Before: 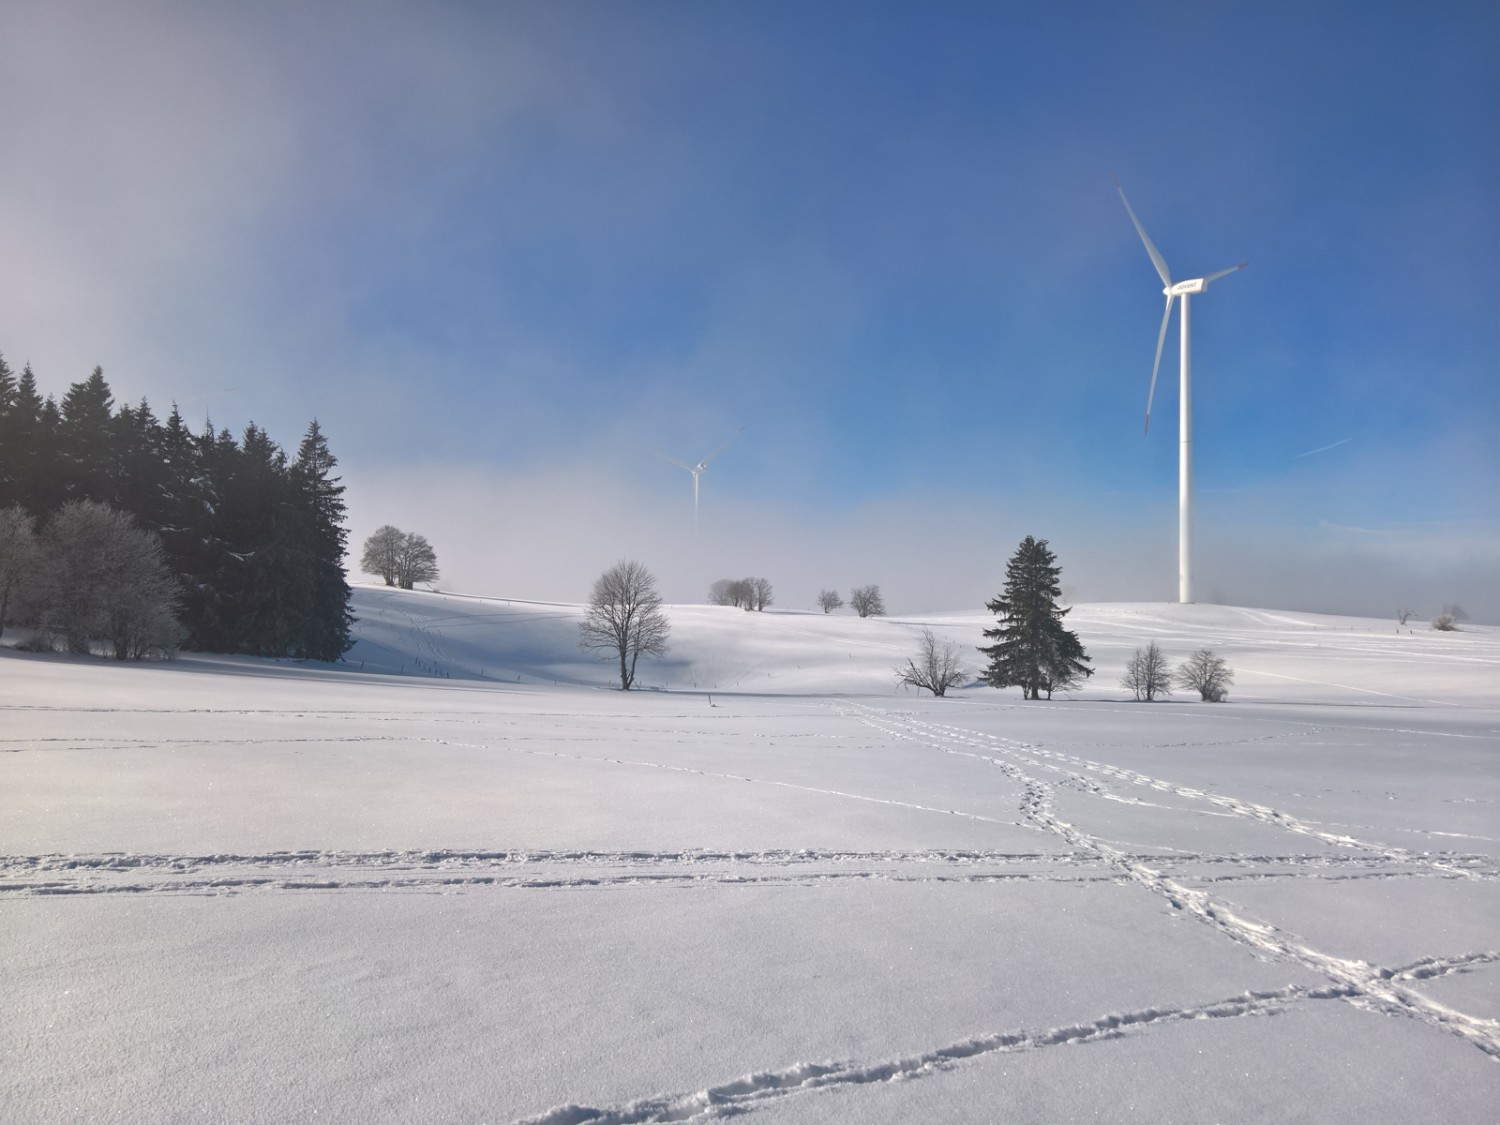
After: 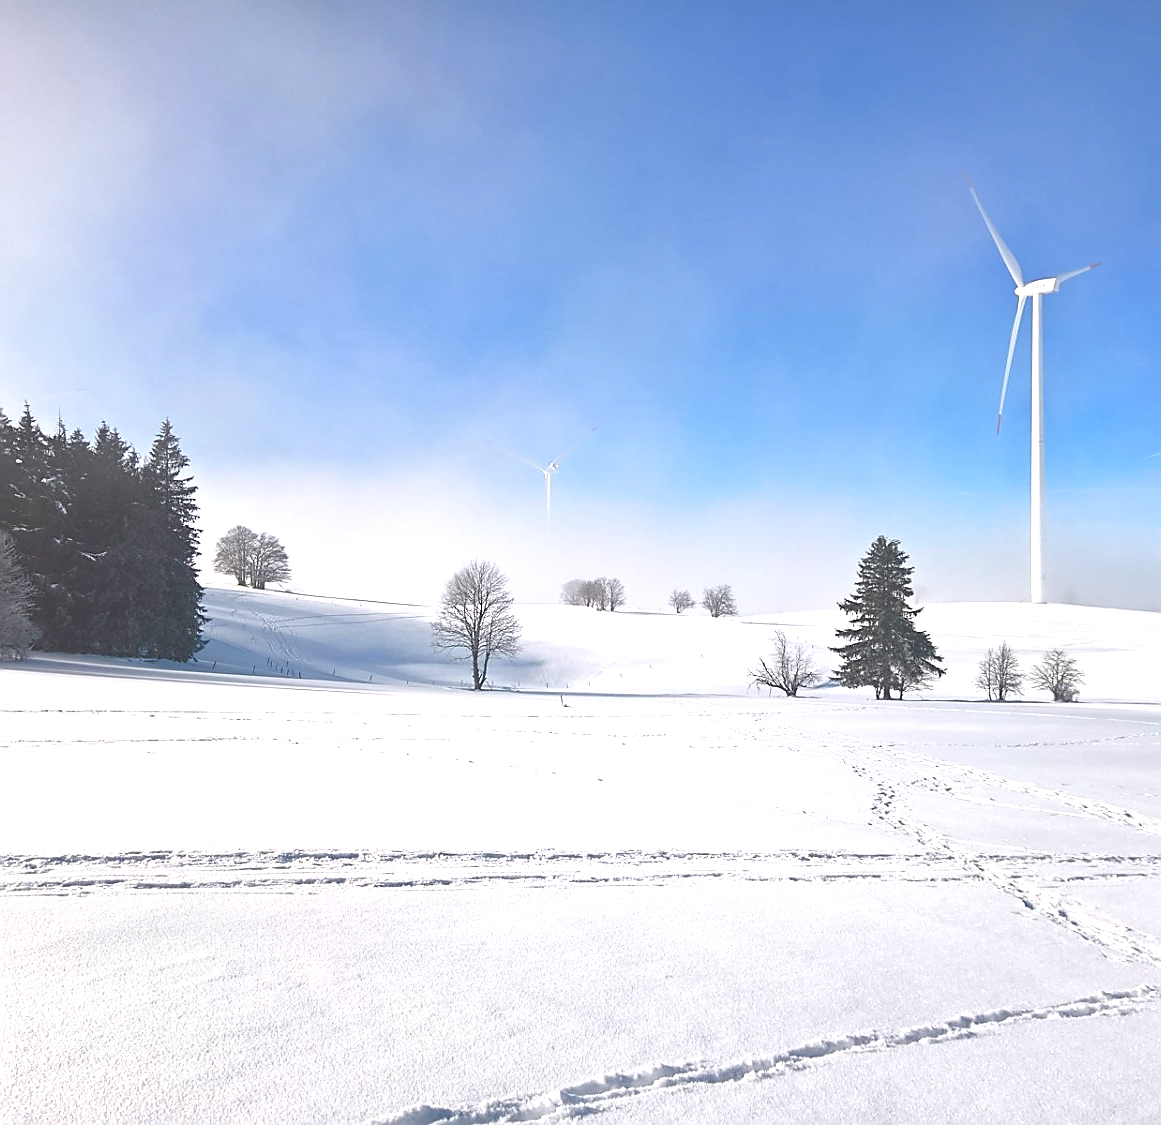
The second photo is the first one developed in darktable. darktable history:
sharpen: radius 1.4, amount 1.25, threshold 0.7
exposure: black level correction 0, exposure 1 EV, compensate exposure bias true, compensate highlight preservation false
crop: left 9.88%, right 12.664%
